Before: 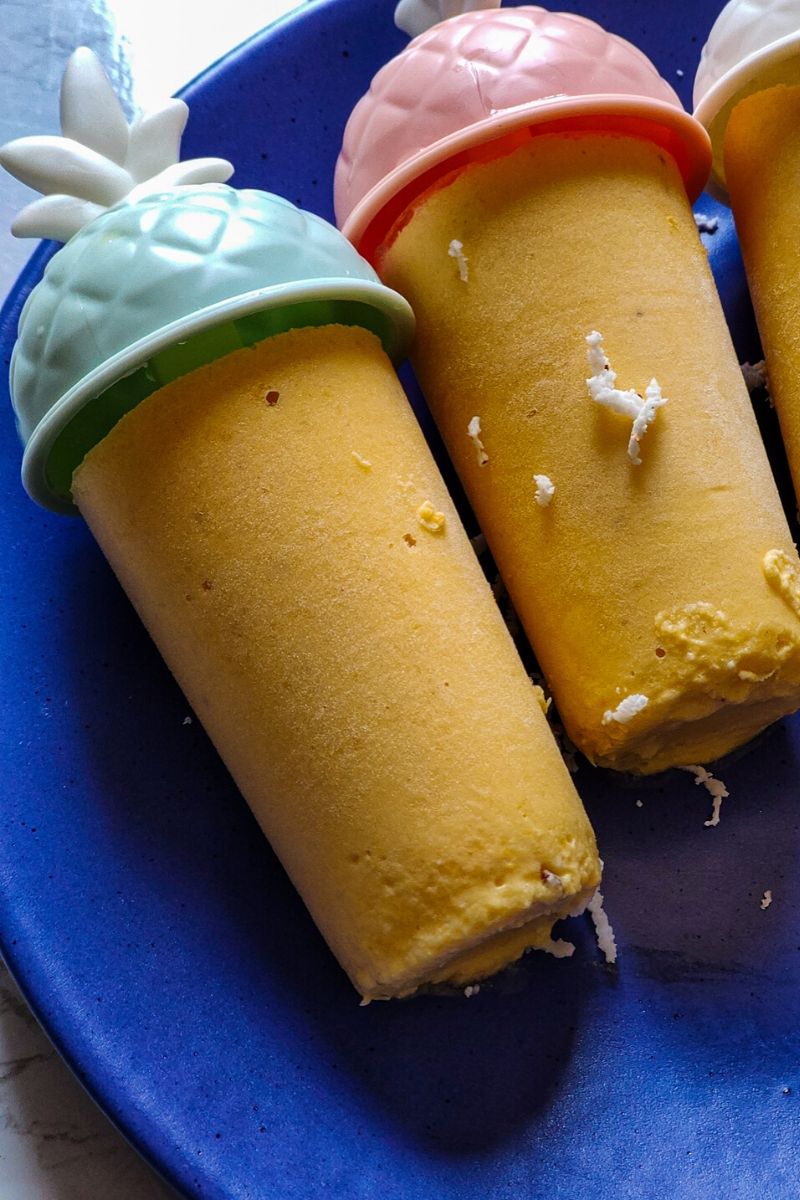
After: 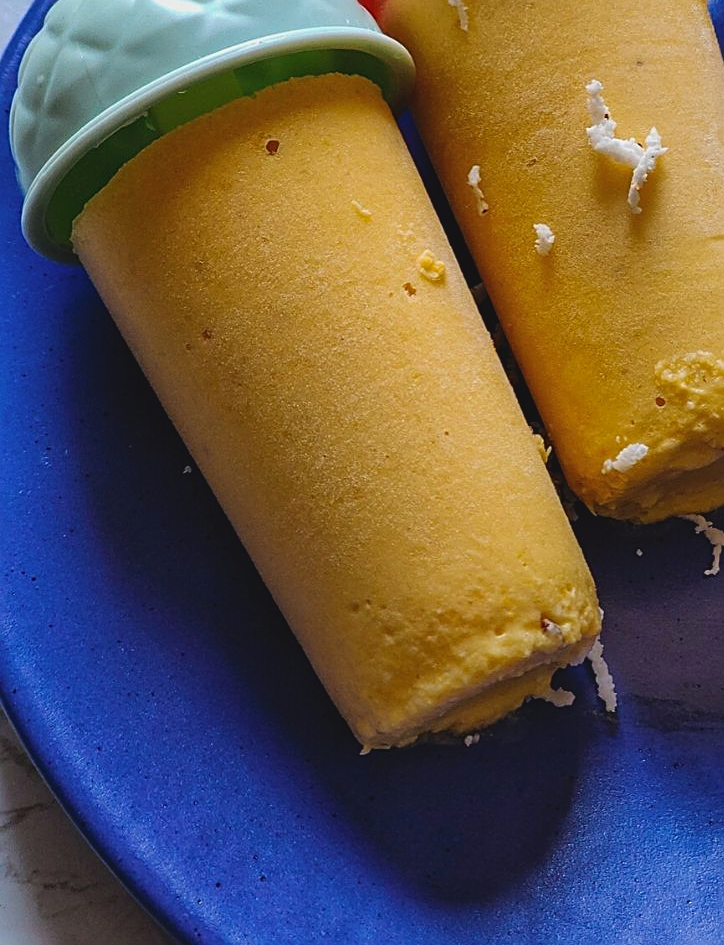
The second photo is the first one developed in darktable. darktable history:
sharpen: on, module defaults
crop: top 20.946%, right 9.382%, bottom 0.255%
contrast brightness saturation: contrast -0.115
